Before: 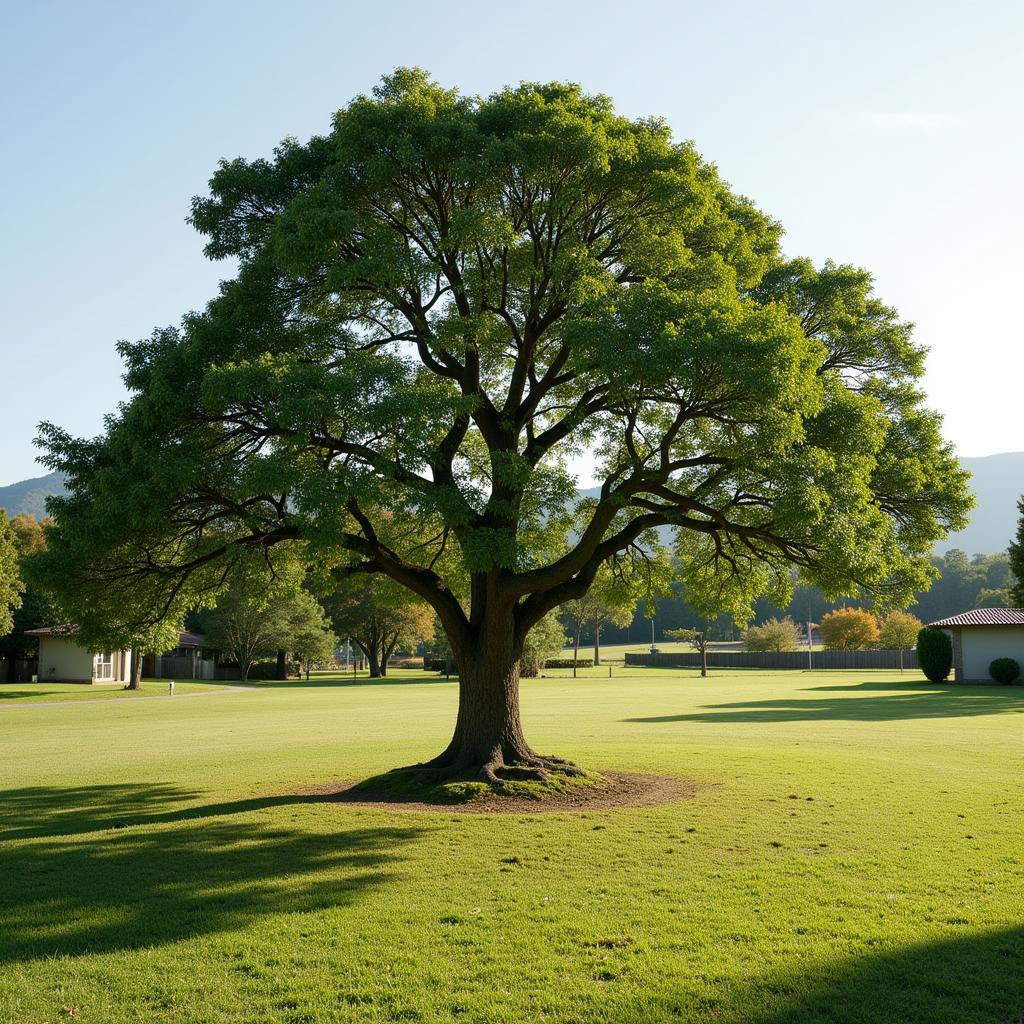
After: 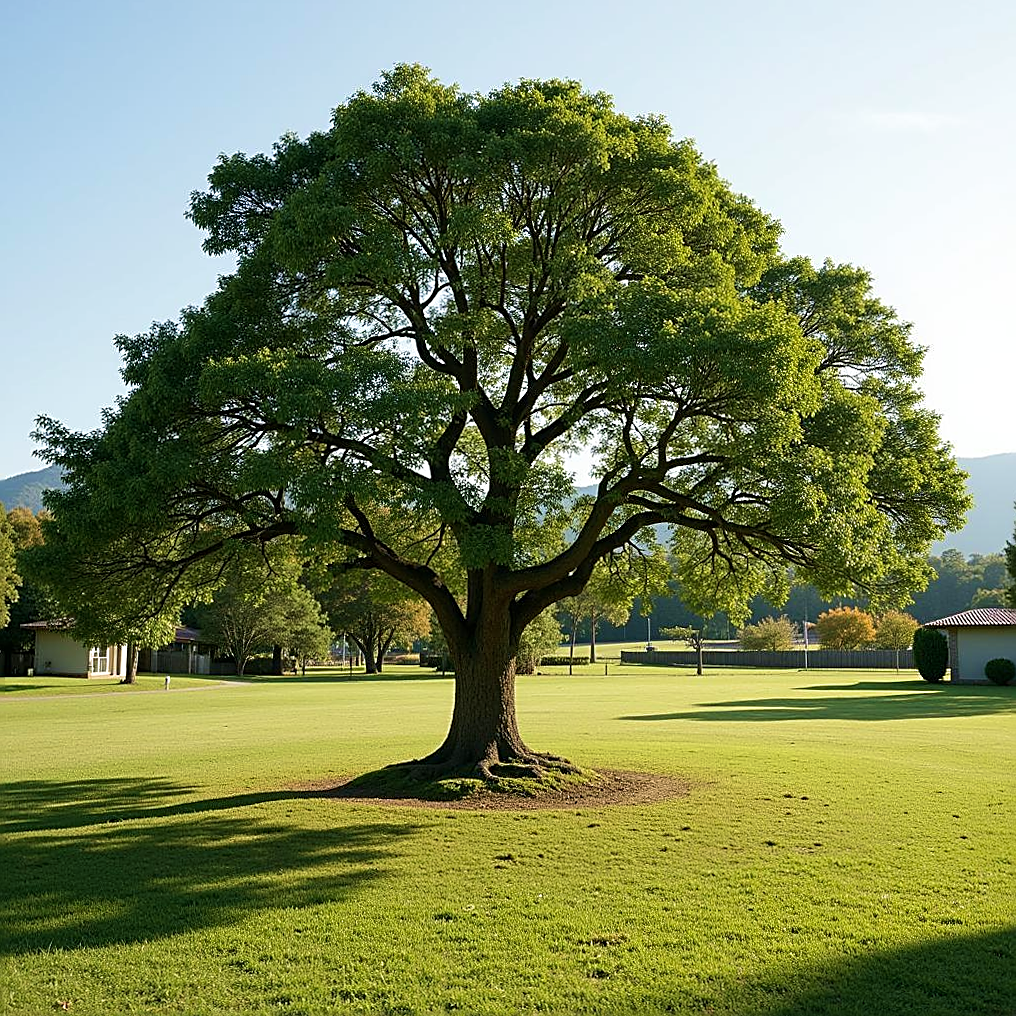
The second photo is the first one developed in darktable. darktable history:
sharpen: amount 0.904
velvia: on, module defaults
crop and rotate: angle -0.413°
